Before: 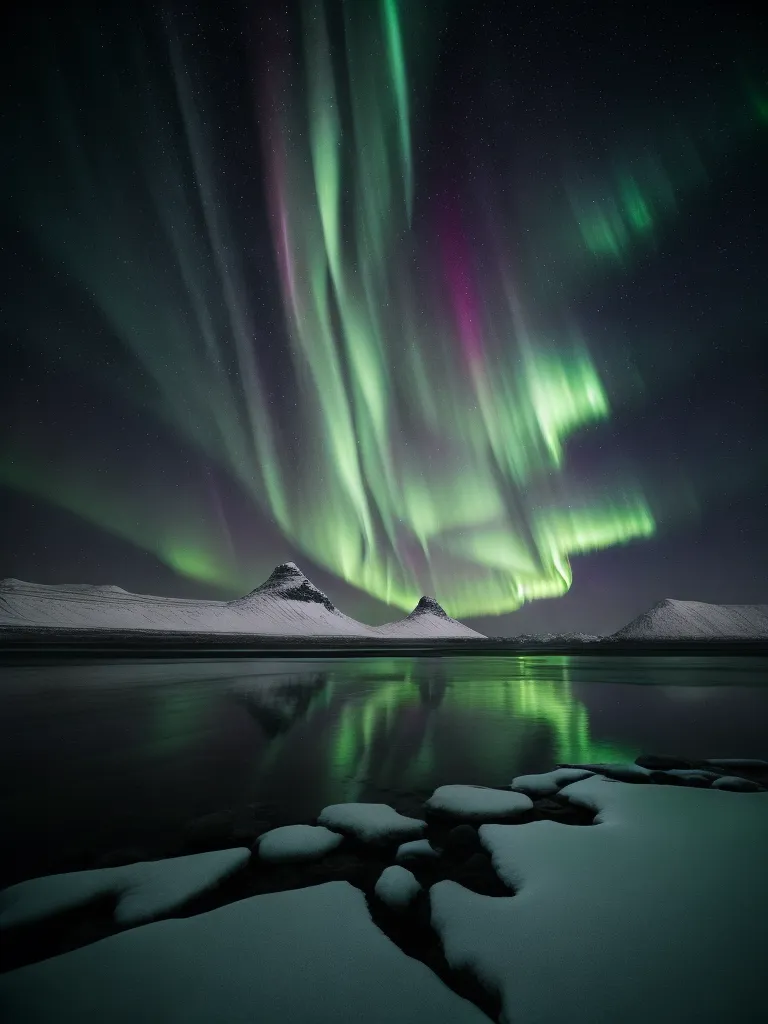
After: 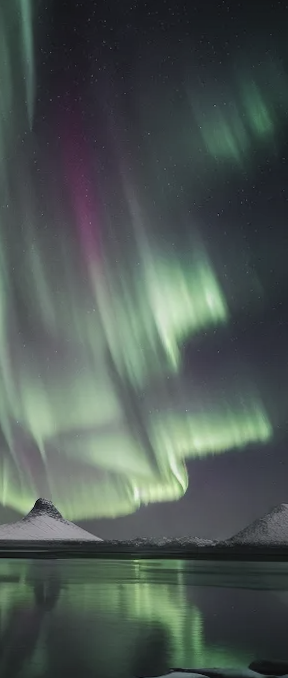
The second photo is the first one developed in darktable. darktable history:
rotate and perspective: rotation 0.8°, automatic cropping off
contrast brightness saturation: contrast -0.05, saturation -0.41
crop and rotate: left 49.936%, top 10.094%, right 13.136%, bottom 24.256%
shadows and highlights: shadows 30
